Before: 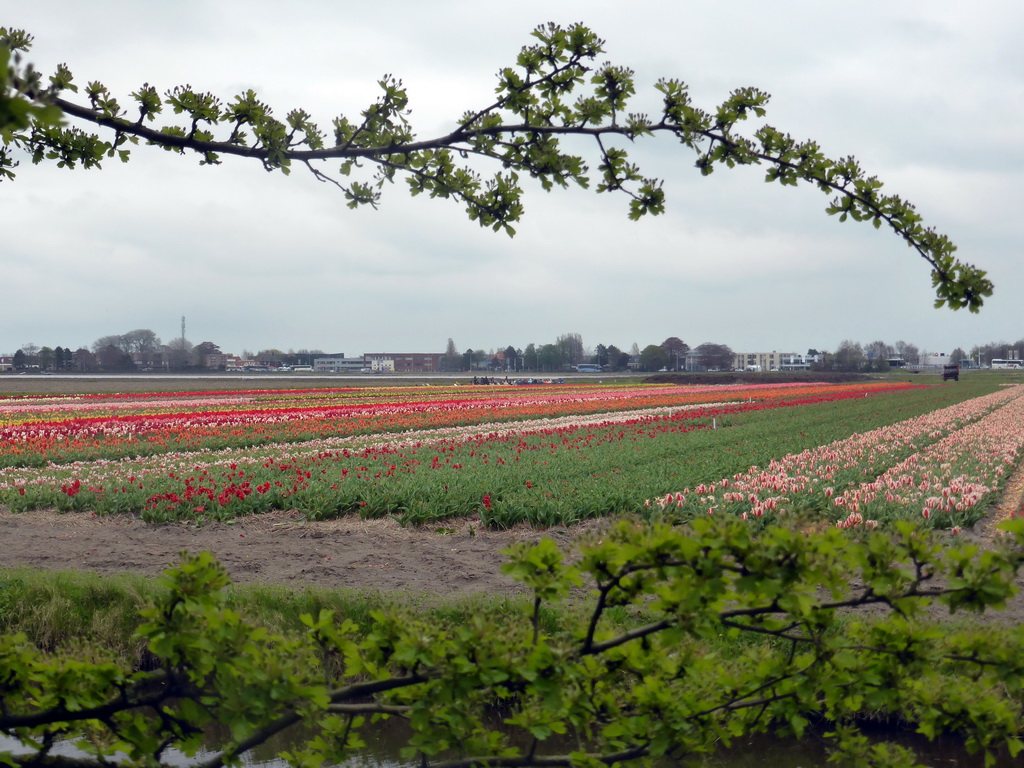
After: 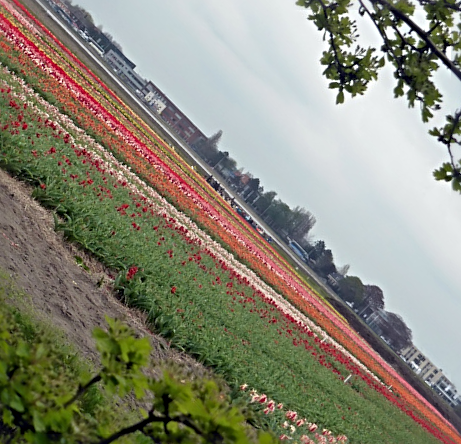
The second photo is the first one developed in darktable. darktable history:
crop and rotate: angle -45.15°, top 16.745%, right 0.869%, bottom 11.694%
sharpen: radius 3.987
